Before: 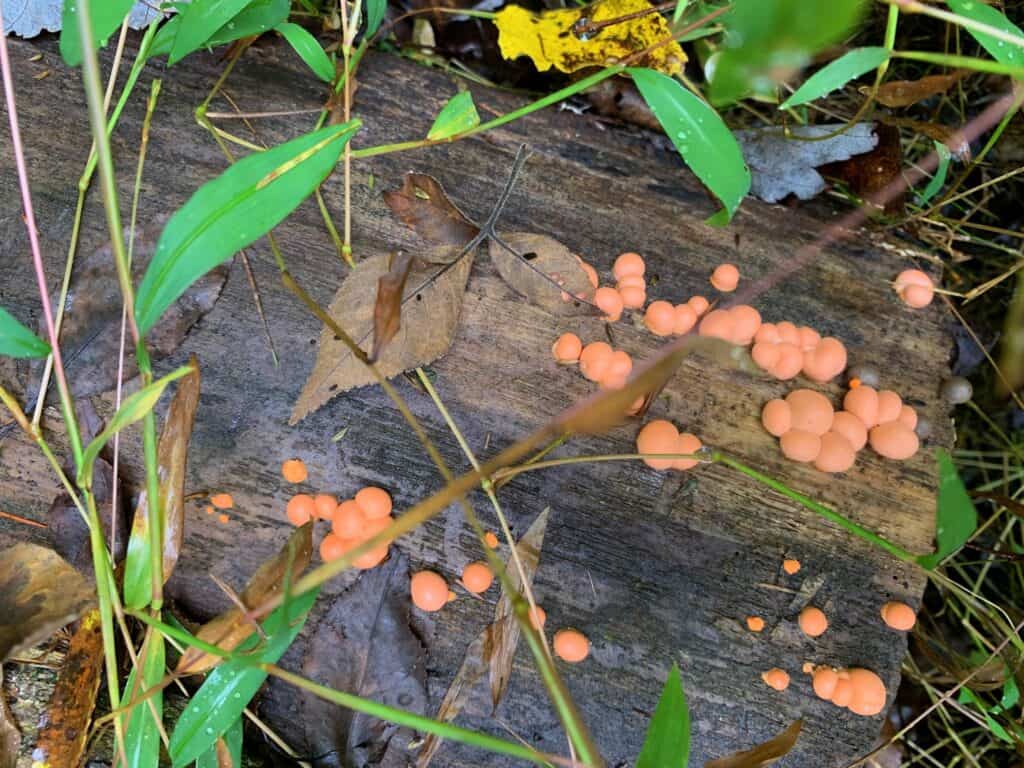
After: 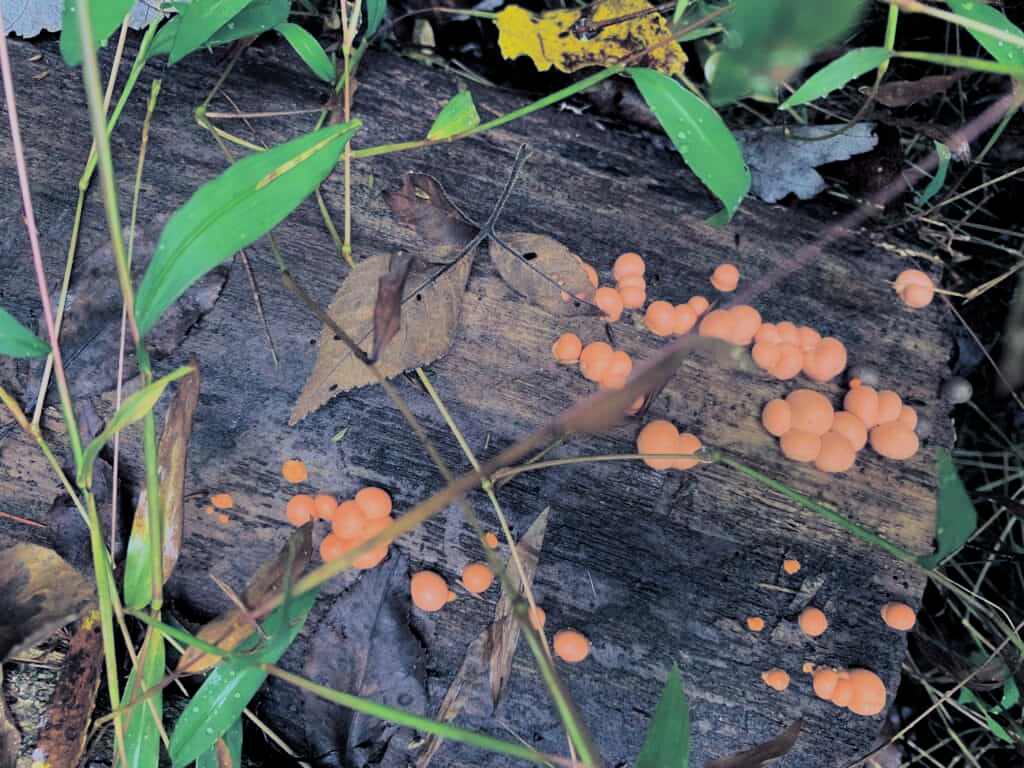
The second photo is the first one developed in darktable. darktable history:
filmic rgb: black relative exposure -7.65 EV, white relative exposure 4.56 EV, hardness 3.61, contrast 1.05
split-toning: shadows › hue 230.4°
